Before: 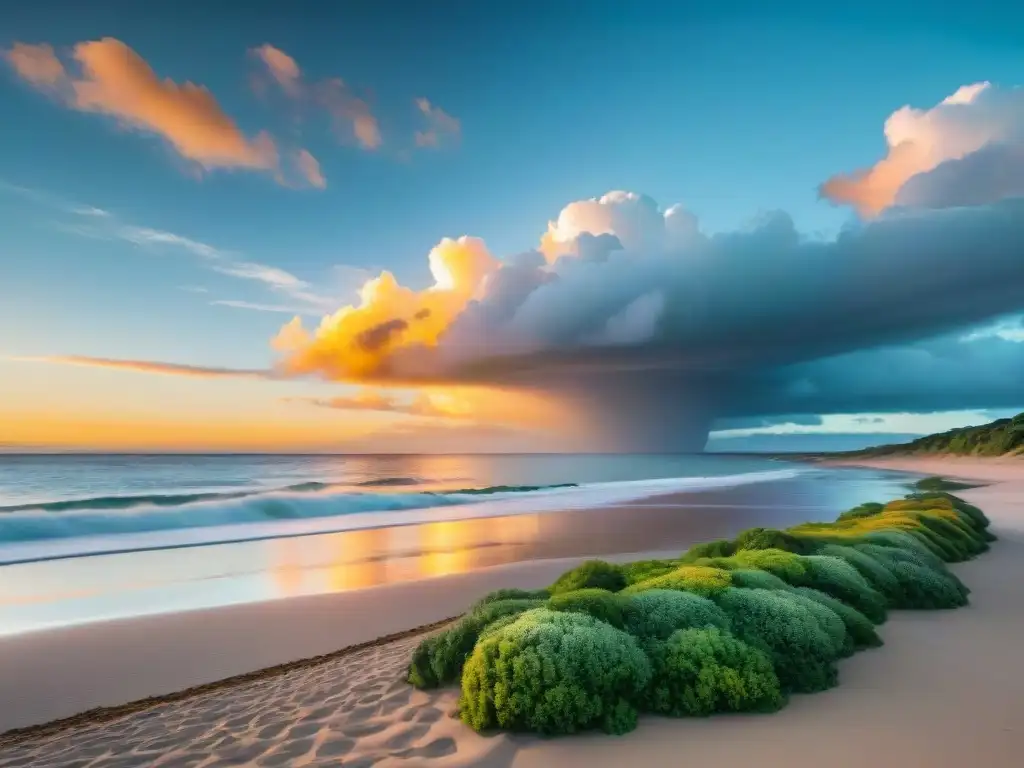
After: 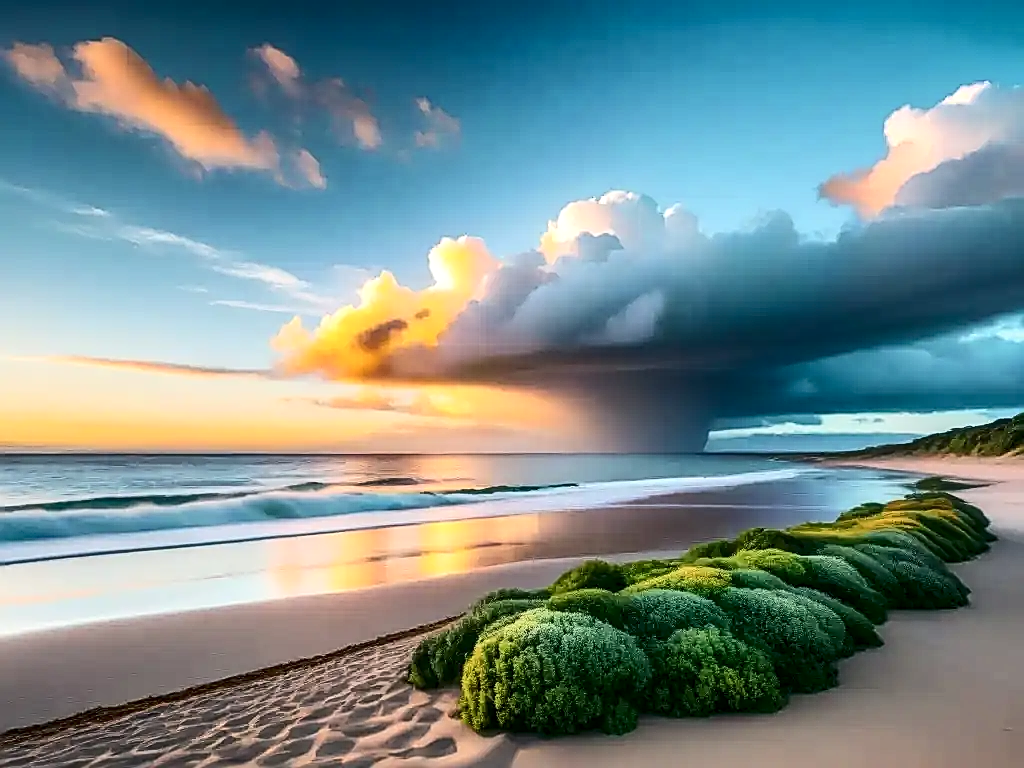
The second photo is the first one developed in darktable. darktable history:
sharpen: radius 1.638, amount 1.282
local contrast: on, module defaults
contrast brightness saturation: contrast 0.286
